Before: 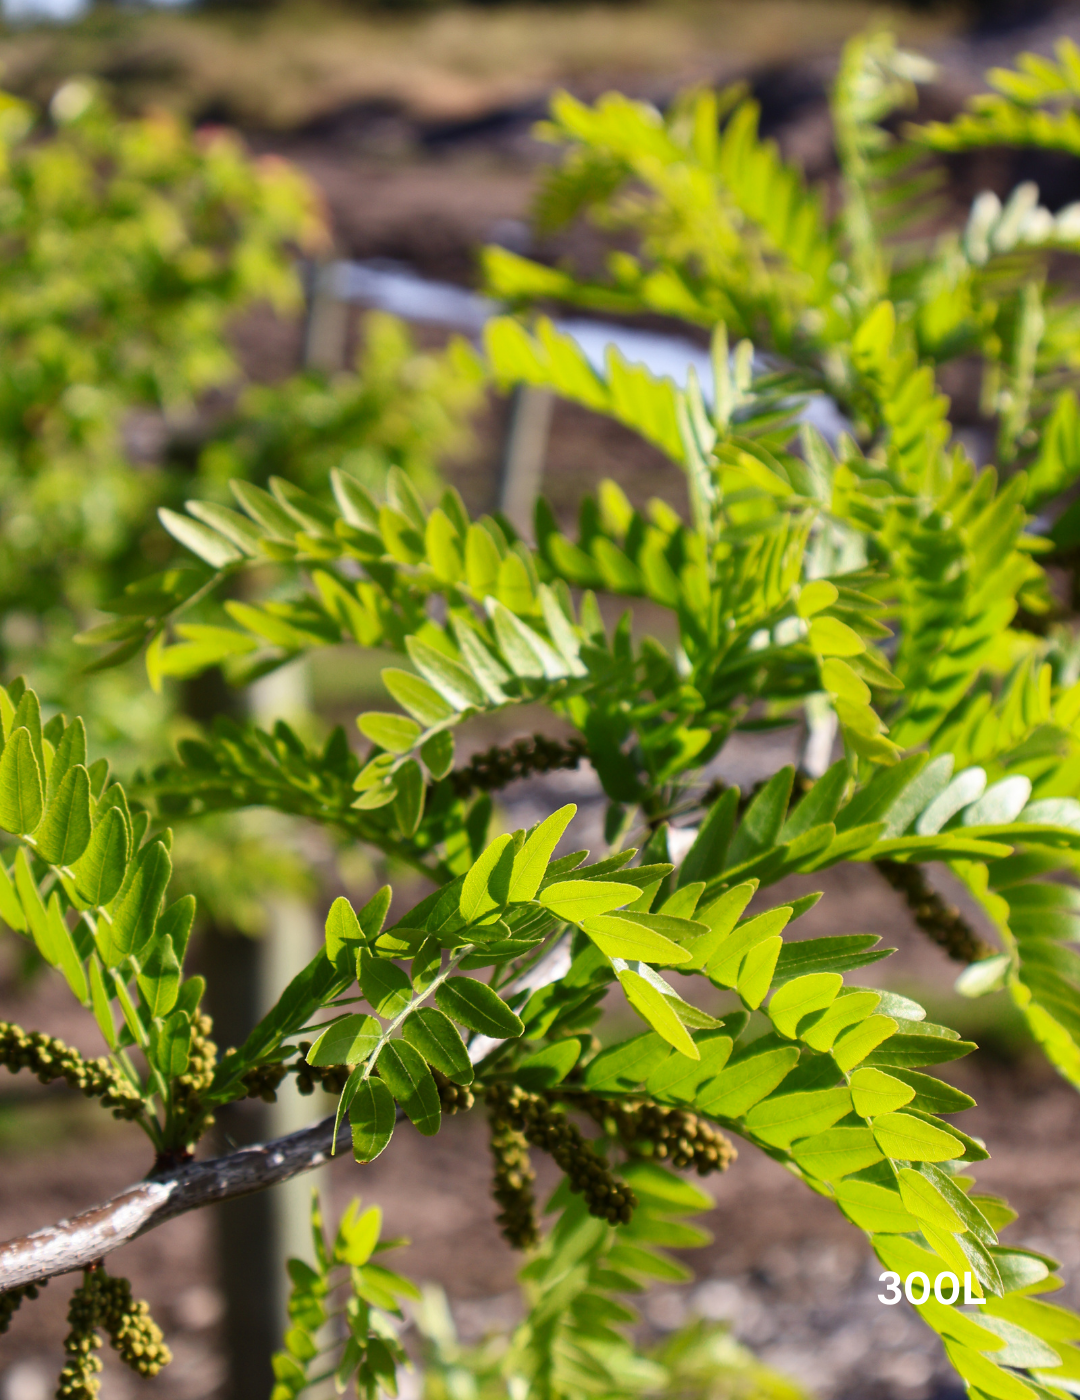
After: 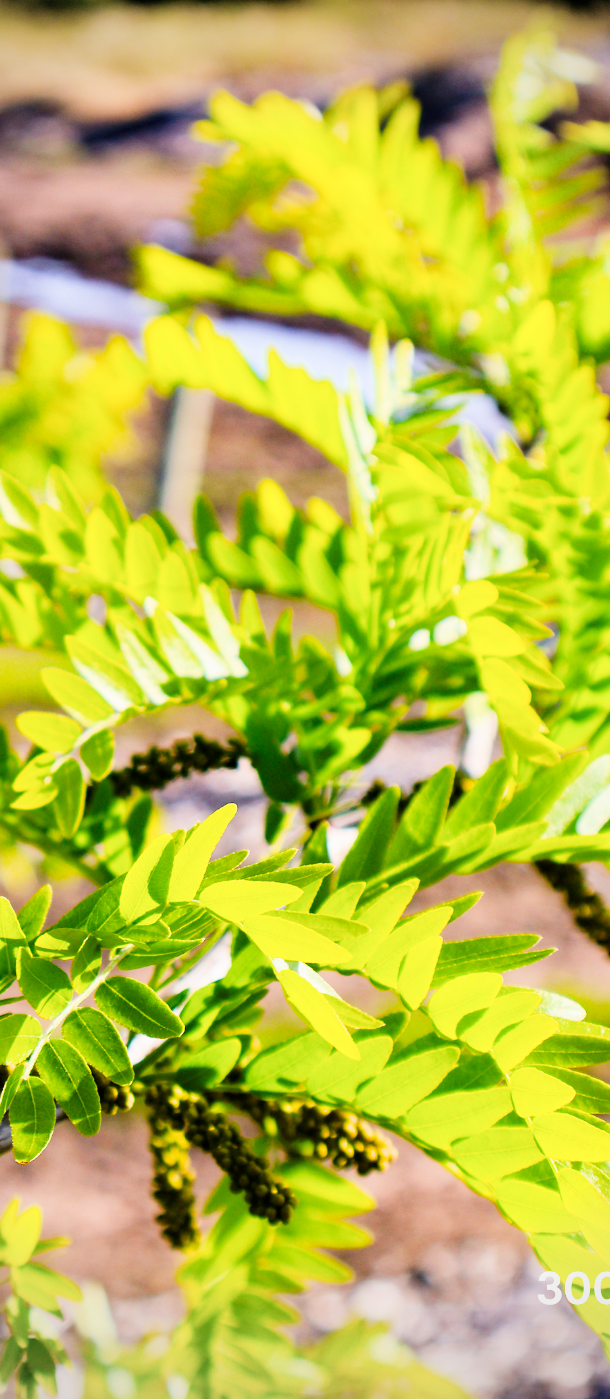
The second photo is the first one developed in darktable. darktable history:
vignetting: unbound false
color balance rgb: shadows lift › luminance -7.921%, shadows lift › chroma 2.215%, shadows lift › hue 163.69°, power › hue 311.71°, perceptual saturation grading › global saturation 19.316%, global vibrance 20%
haze removal: adaptive false
tone equalizer: mask exposure compensation -0.509 EV
tone curve: curves: ch0 [(0, 0) (0.004, 0.001) (0.133, 0.112) (0.325, 0.362) (0.832, 0.893) (1, 1)], preserve colors none
filmic rgb: black relative exposure -7.65 EV, white relative exposure 4.56 EV, hardness 3.61, contrast 1.051
exposure: black level correction 0, exposure 1.381 EV, compensate highlight preservation false
crop: left 31.488%, top 0.025%, right 11.965%
